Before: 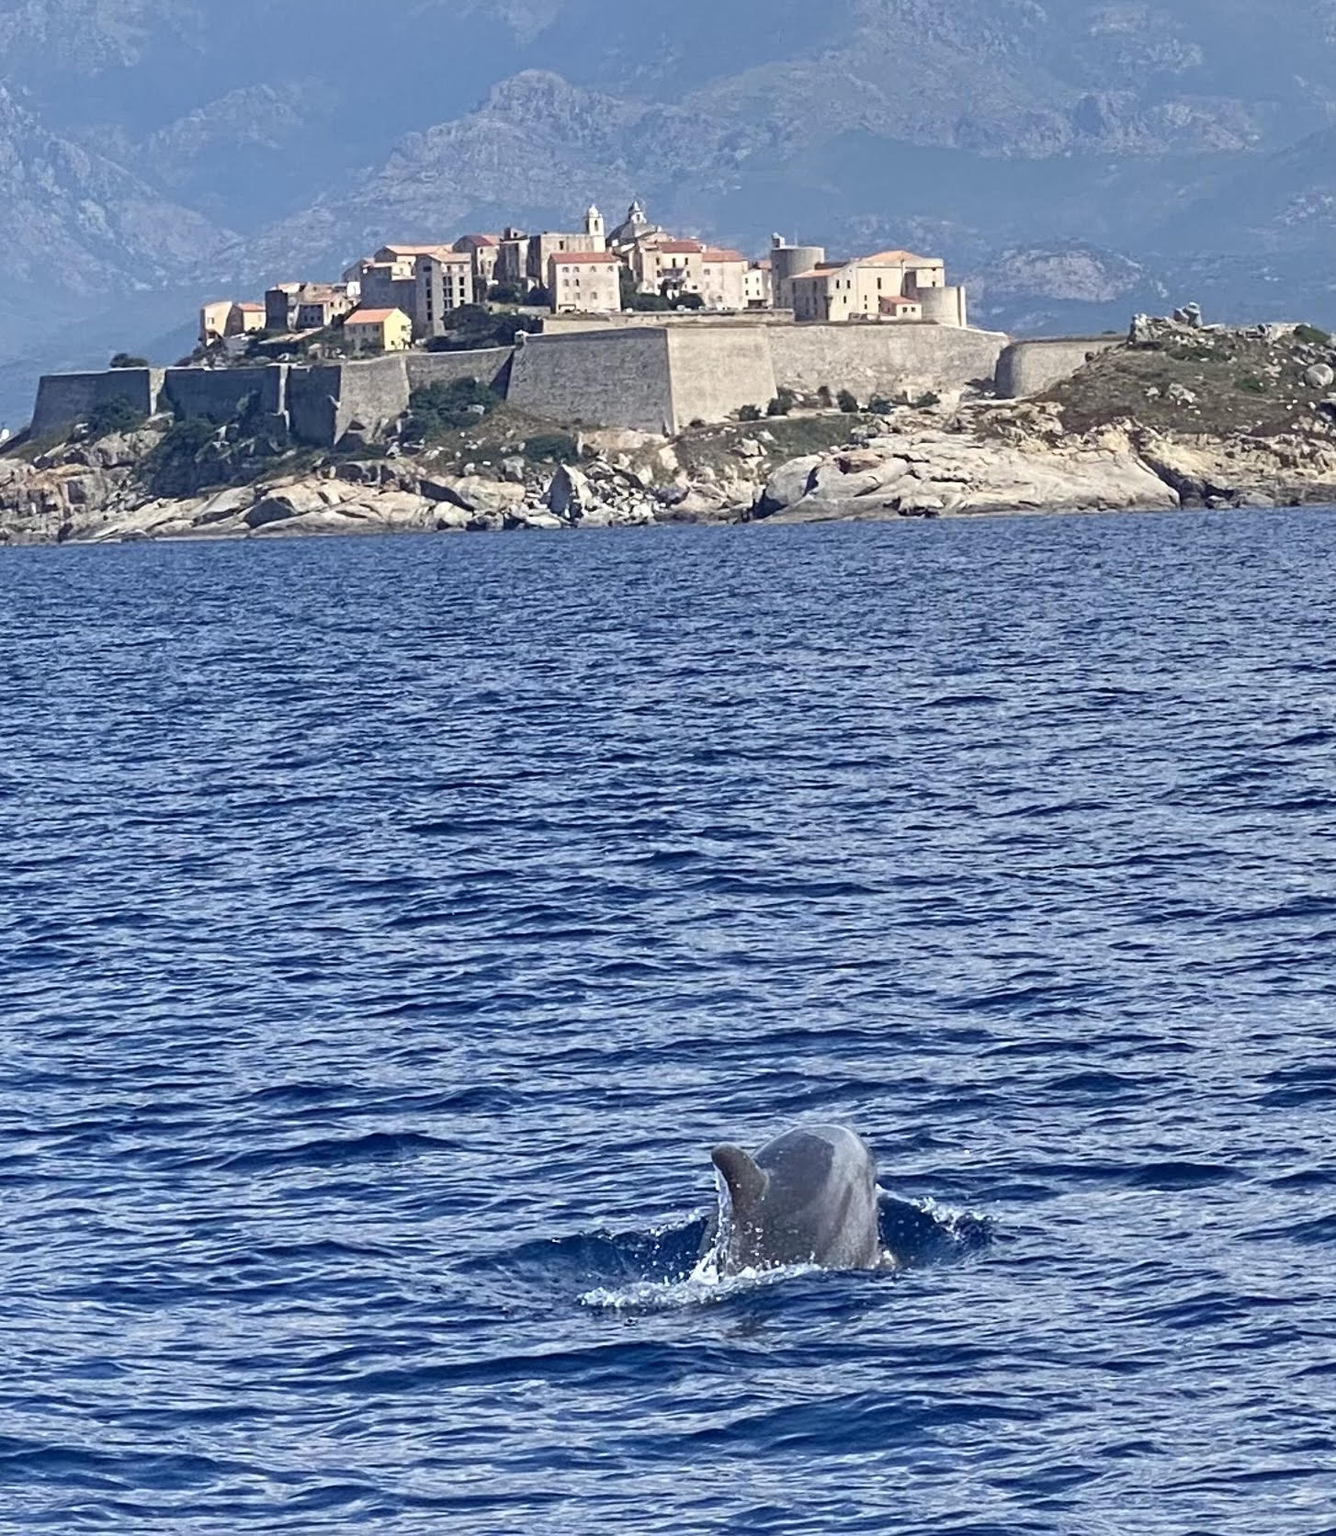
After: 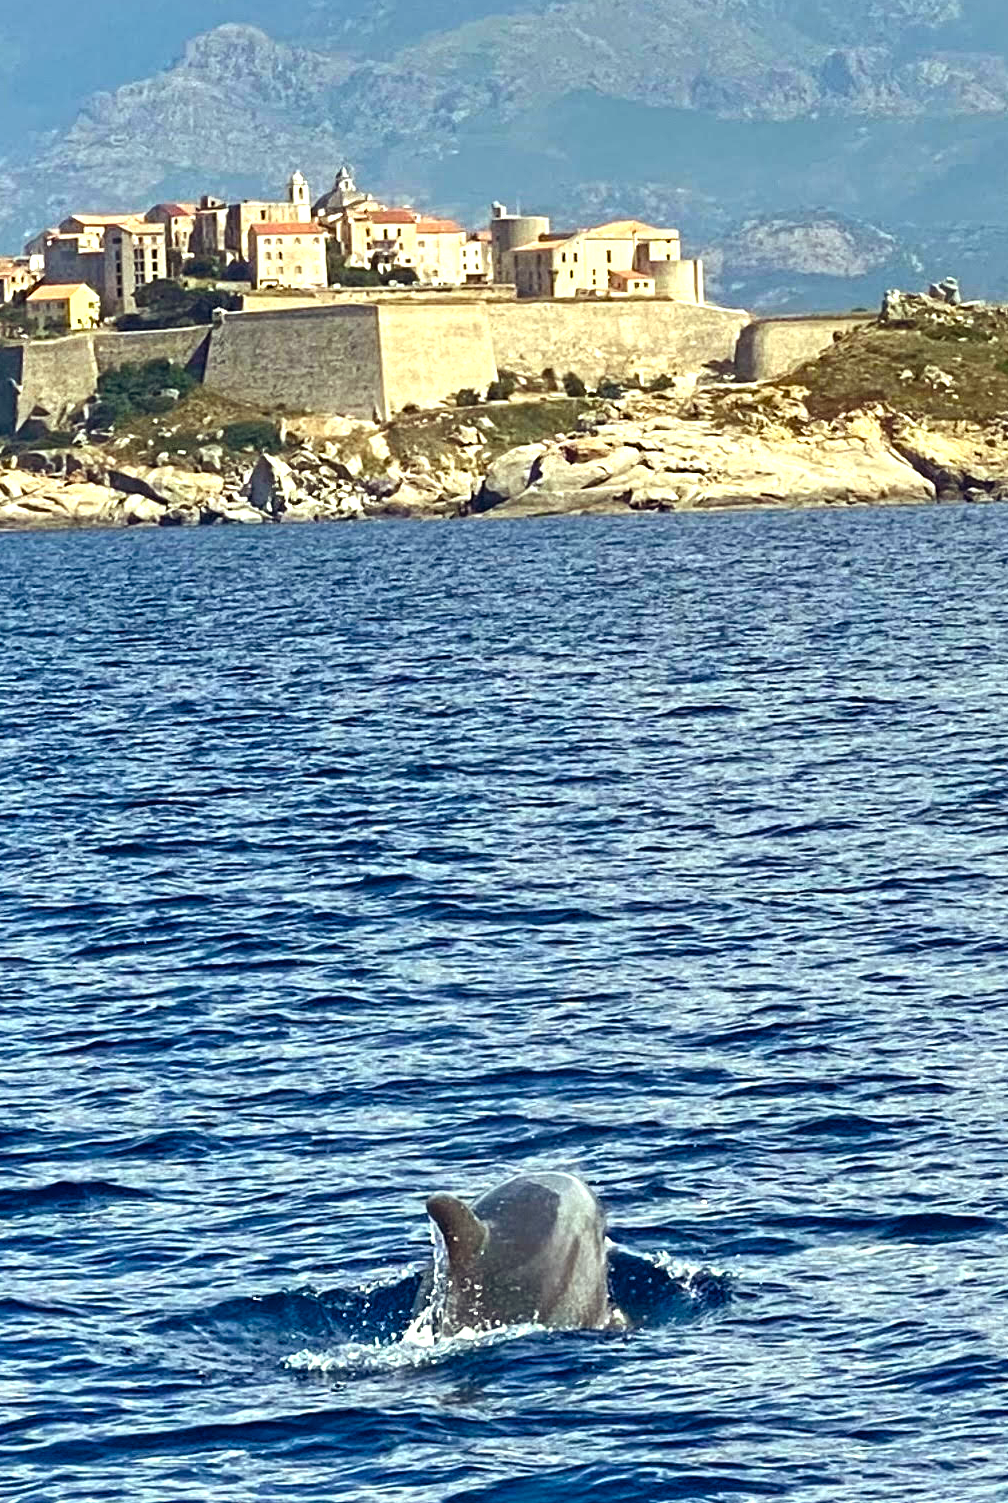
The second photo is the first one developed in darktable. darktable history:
color balance rgb: power › chroma 2.513%, power › hue 70.32°, perceptual saturation grading › global saturation 34.533%, perceptual saturation grading › highlights -29.985%, perceptual saturation grading › shadows 34.793%, perceptual brilliance grading › global brilliance -4.782%, perceptual brilliance grading › highlights 24.789%, perceptual brilliance grading › mid-tones 7.057%, perceptual brilliance grading › shadows -4.843%, global vibrance 20%
color correction: highlights a* -5.62, highlights b* 11.06
crop and rotate: left 23.987%, top 3.178%, right 6.659%, bottom 6.899%
